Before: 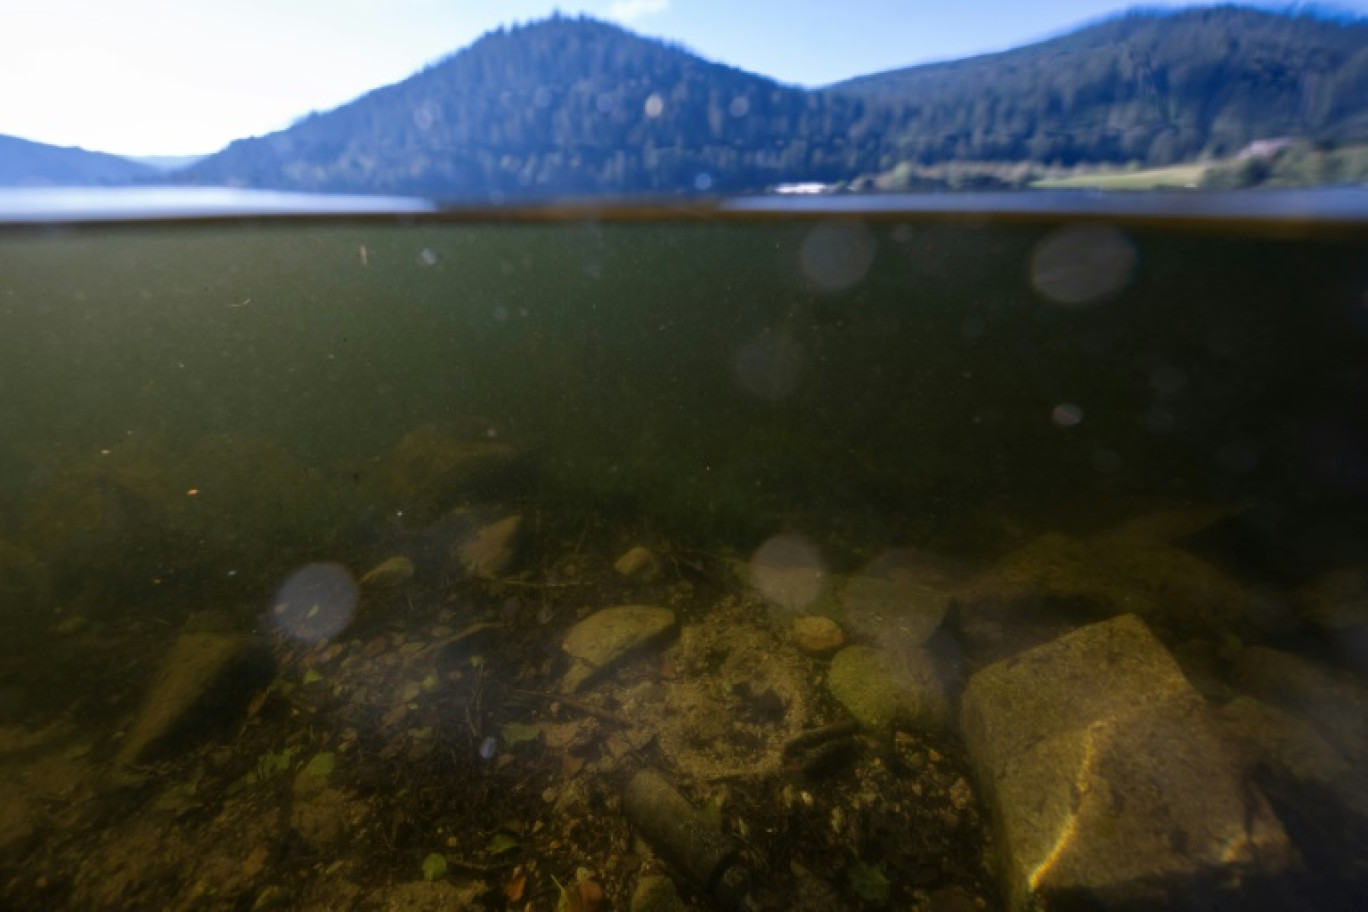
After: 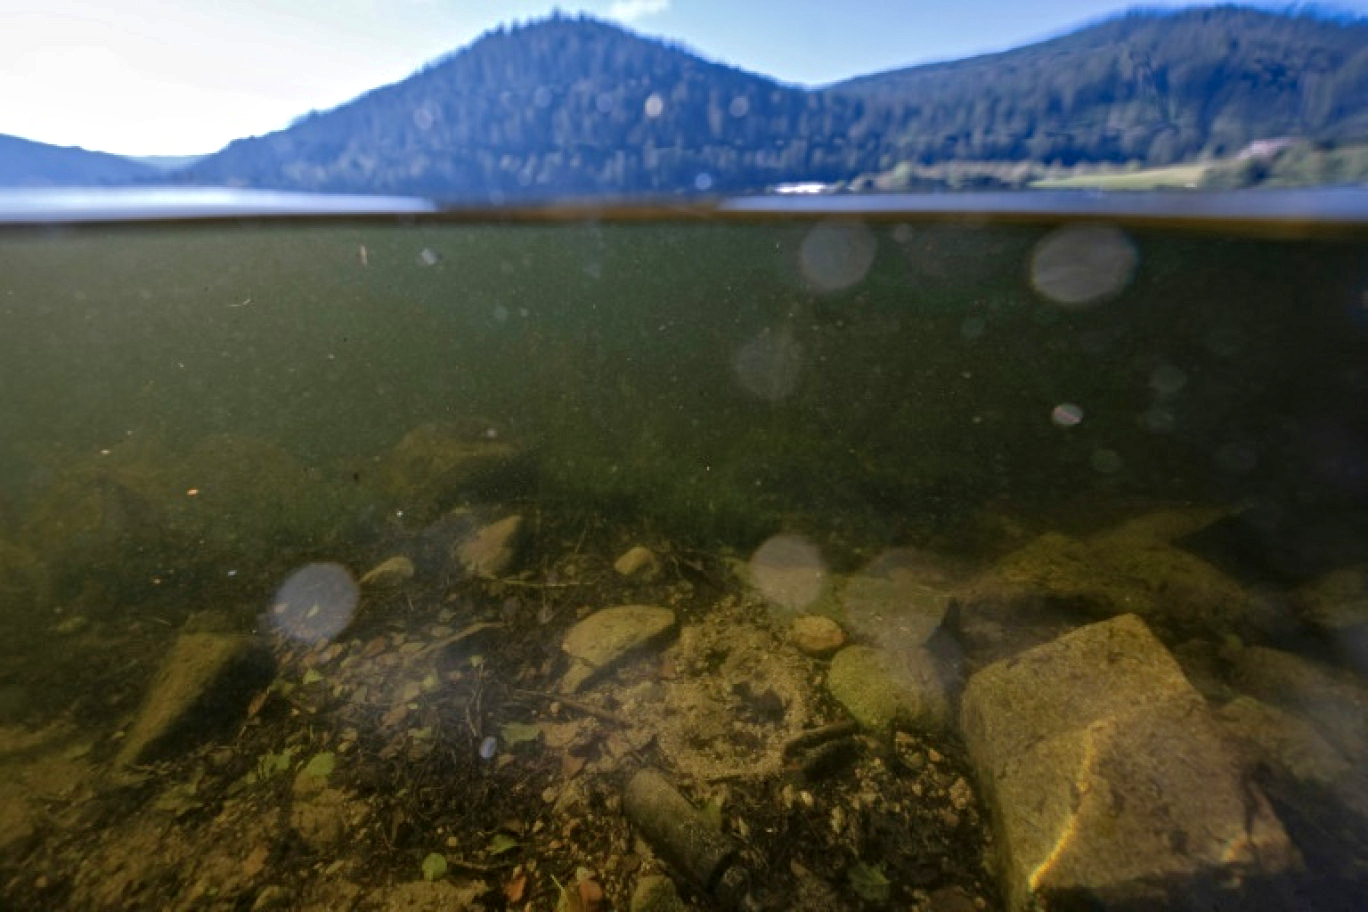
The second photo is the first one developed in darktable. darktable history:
shadows and highlights: on, module defaults
contrast equalizer: octaves 7, y [[0.502, 0.517, 0.543, 0.576, 0.611, 0.631], [0.5 ×6], [0.5 ×6], [0 ×6], [0 ×6]]
